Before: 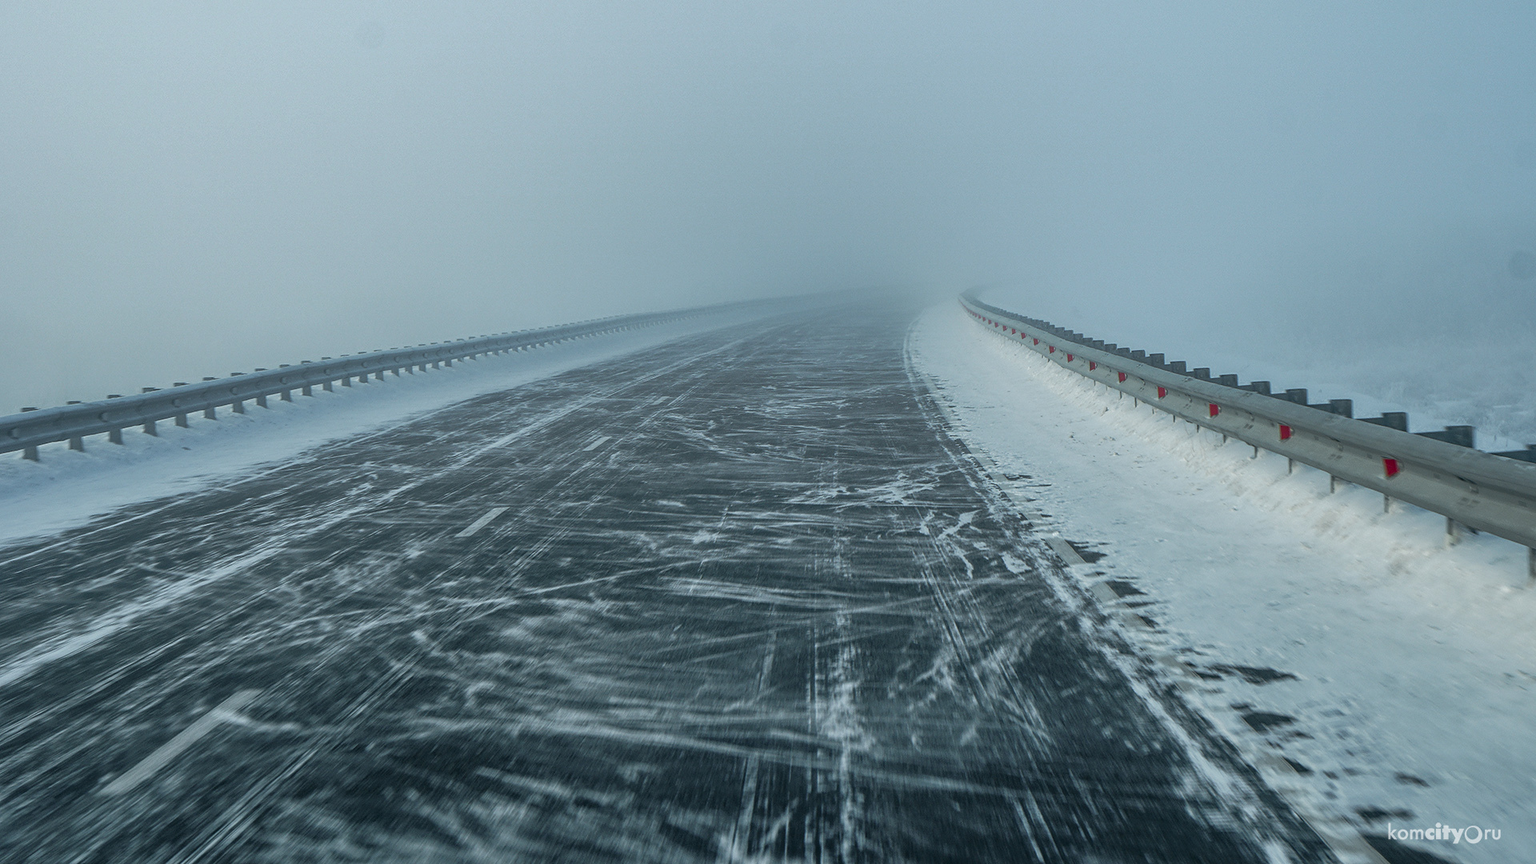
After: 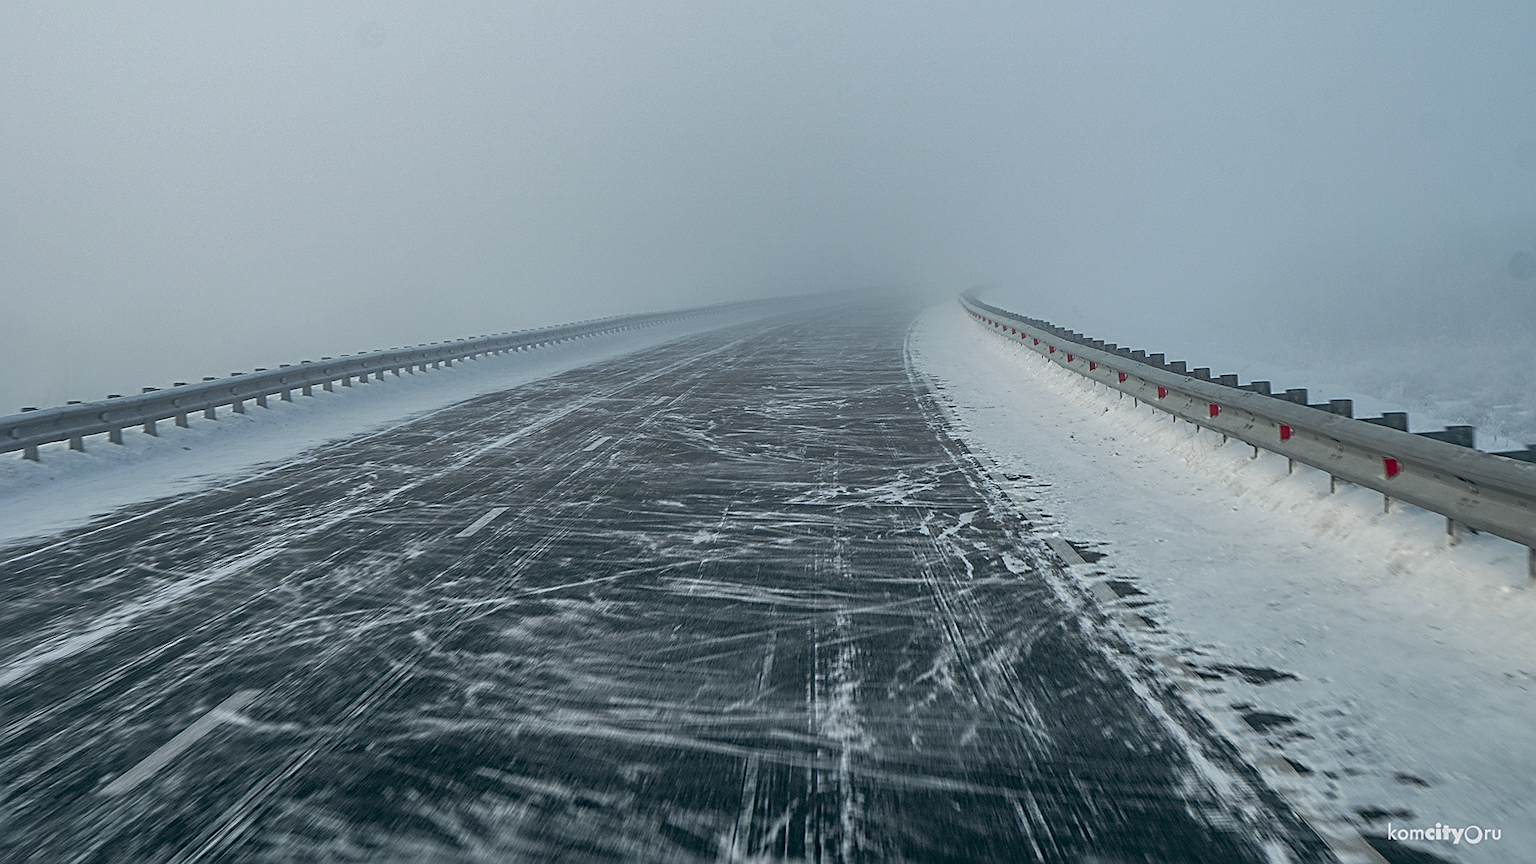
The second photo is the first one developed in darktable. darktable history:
sharpen: radius 2.531, amount 0.628
color balance: lift [0.998, 0.998, 1.001, 1.002], gamma [0.995, 1.025, 0.992, 0.975], gain [0.995, 1.02, 0.997, 0.98]
